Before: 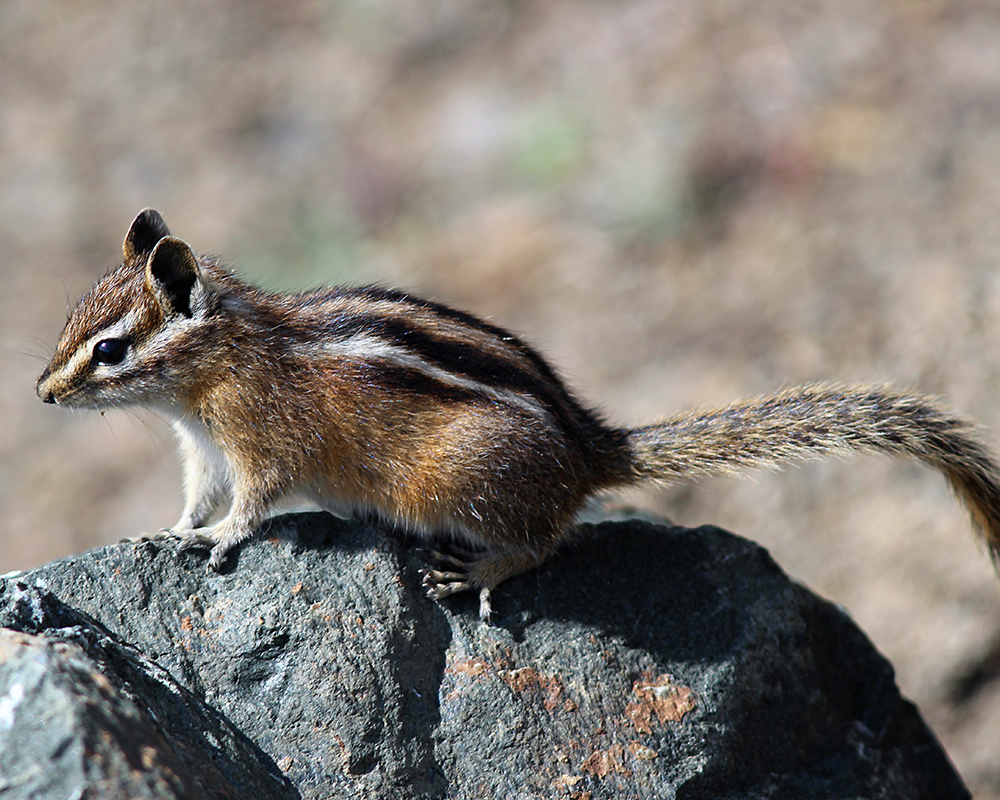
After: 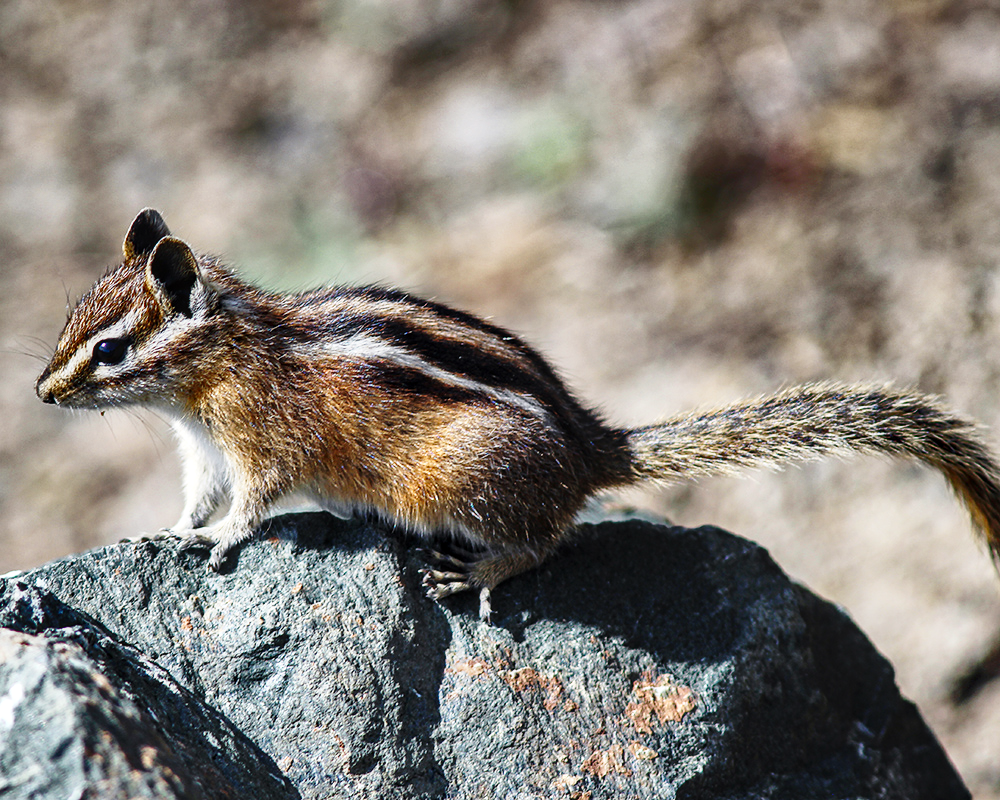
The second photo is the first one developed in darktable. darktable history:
local contrast: on, module defaults
base curve: curves: ch0 [(0, 0) (0.028, 0.03) (0.121, 0.232) (0.46, 0.748) (0.859, 0.968) (1, 1)], preserve colors none
shadows and highlights: shadows 20.91, highlights -82.73, soften with gaussian
